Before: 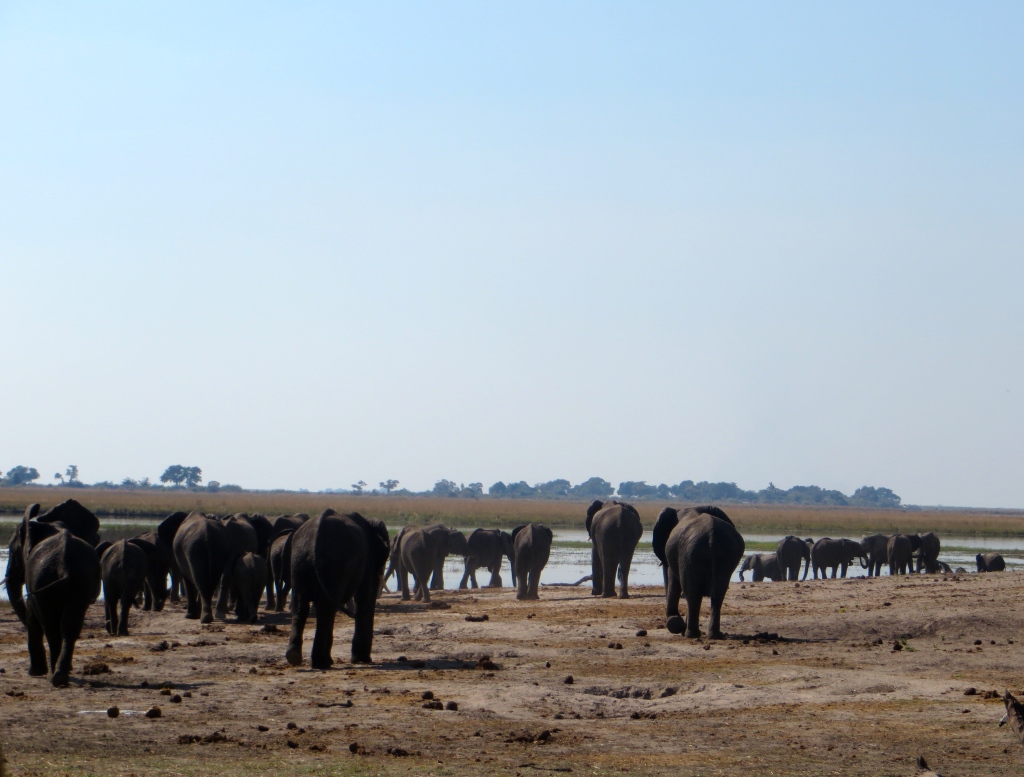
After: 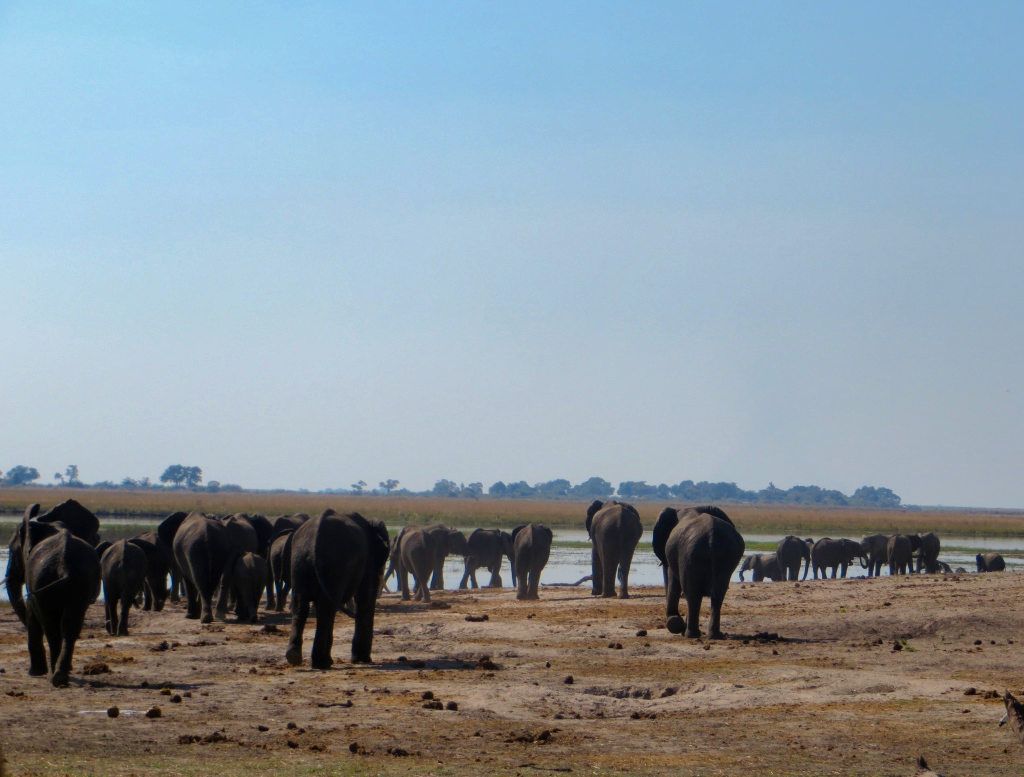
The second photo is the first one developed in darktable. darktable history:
contrast brightness saturation: contrast 0.04, saturation 0.16
shadows and highlights: shadows 40, highlights -60
